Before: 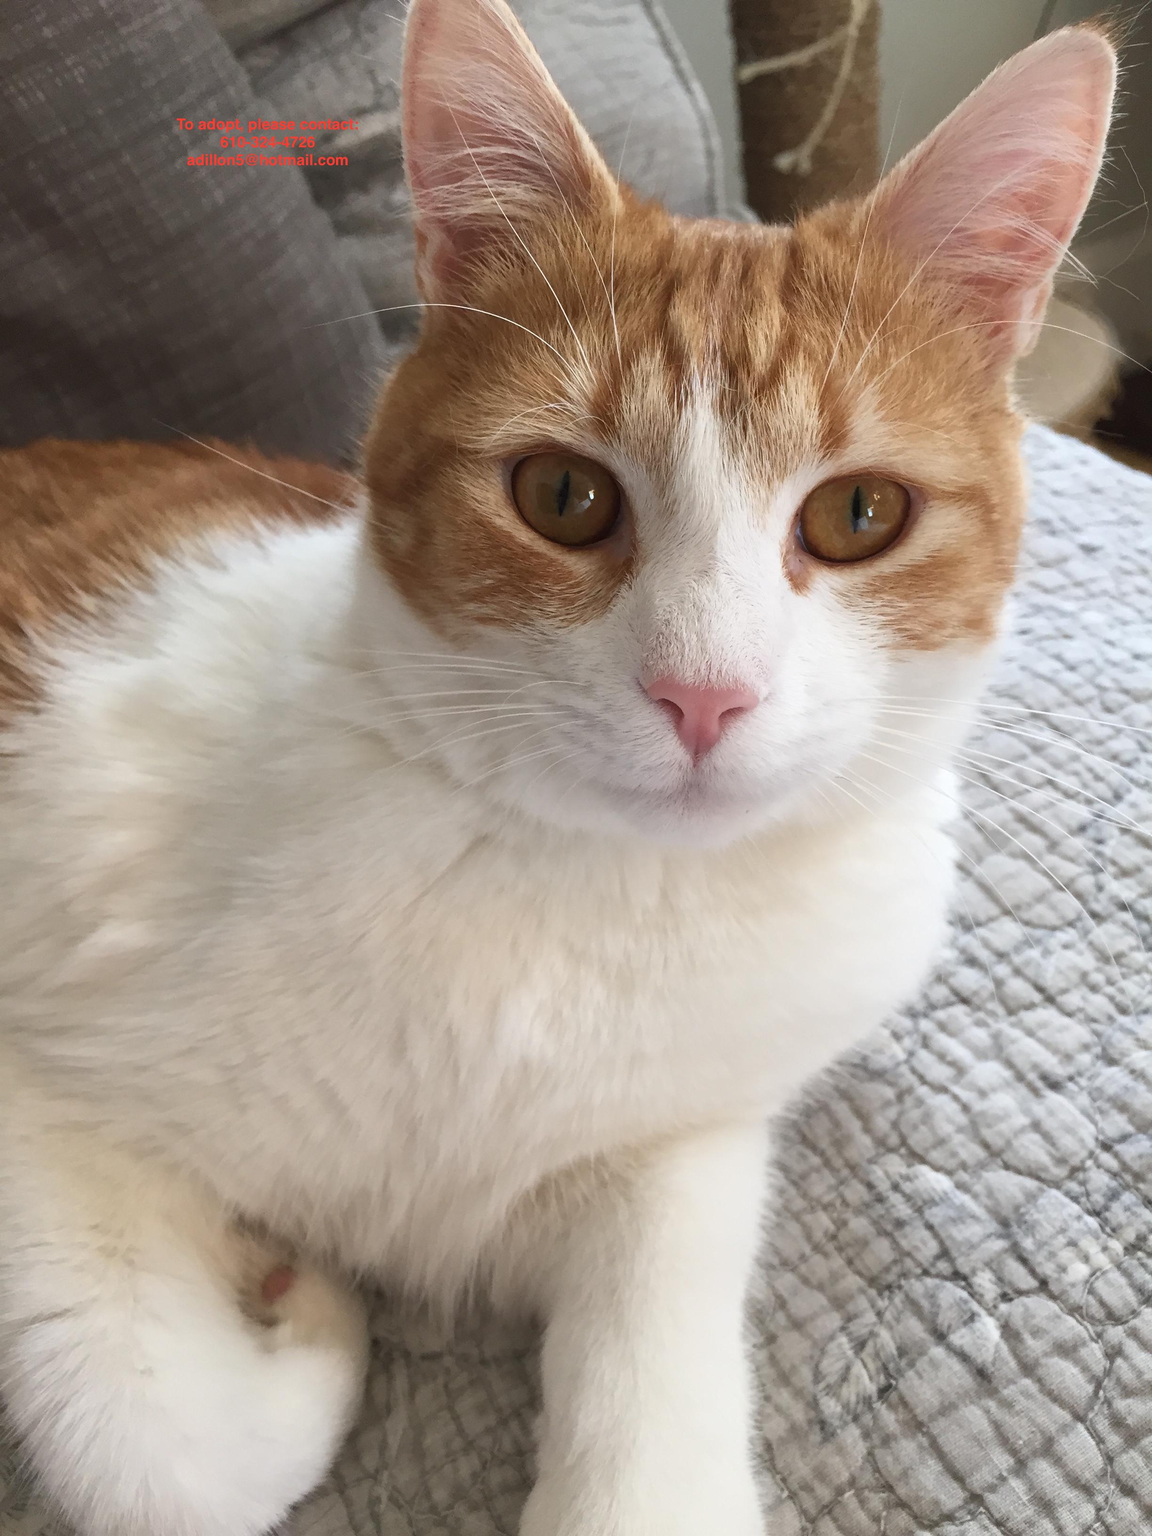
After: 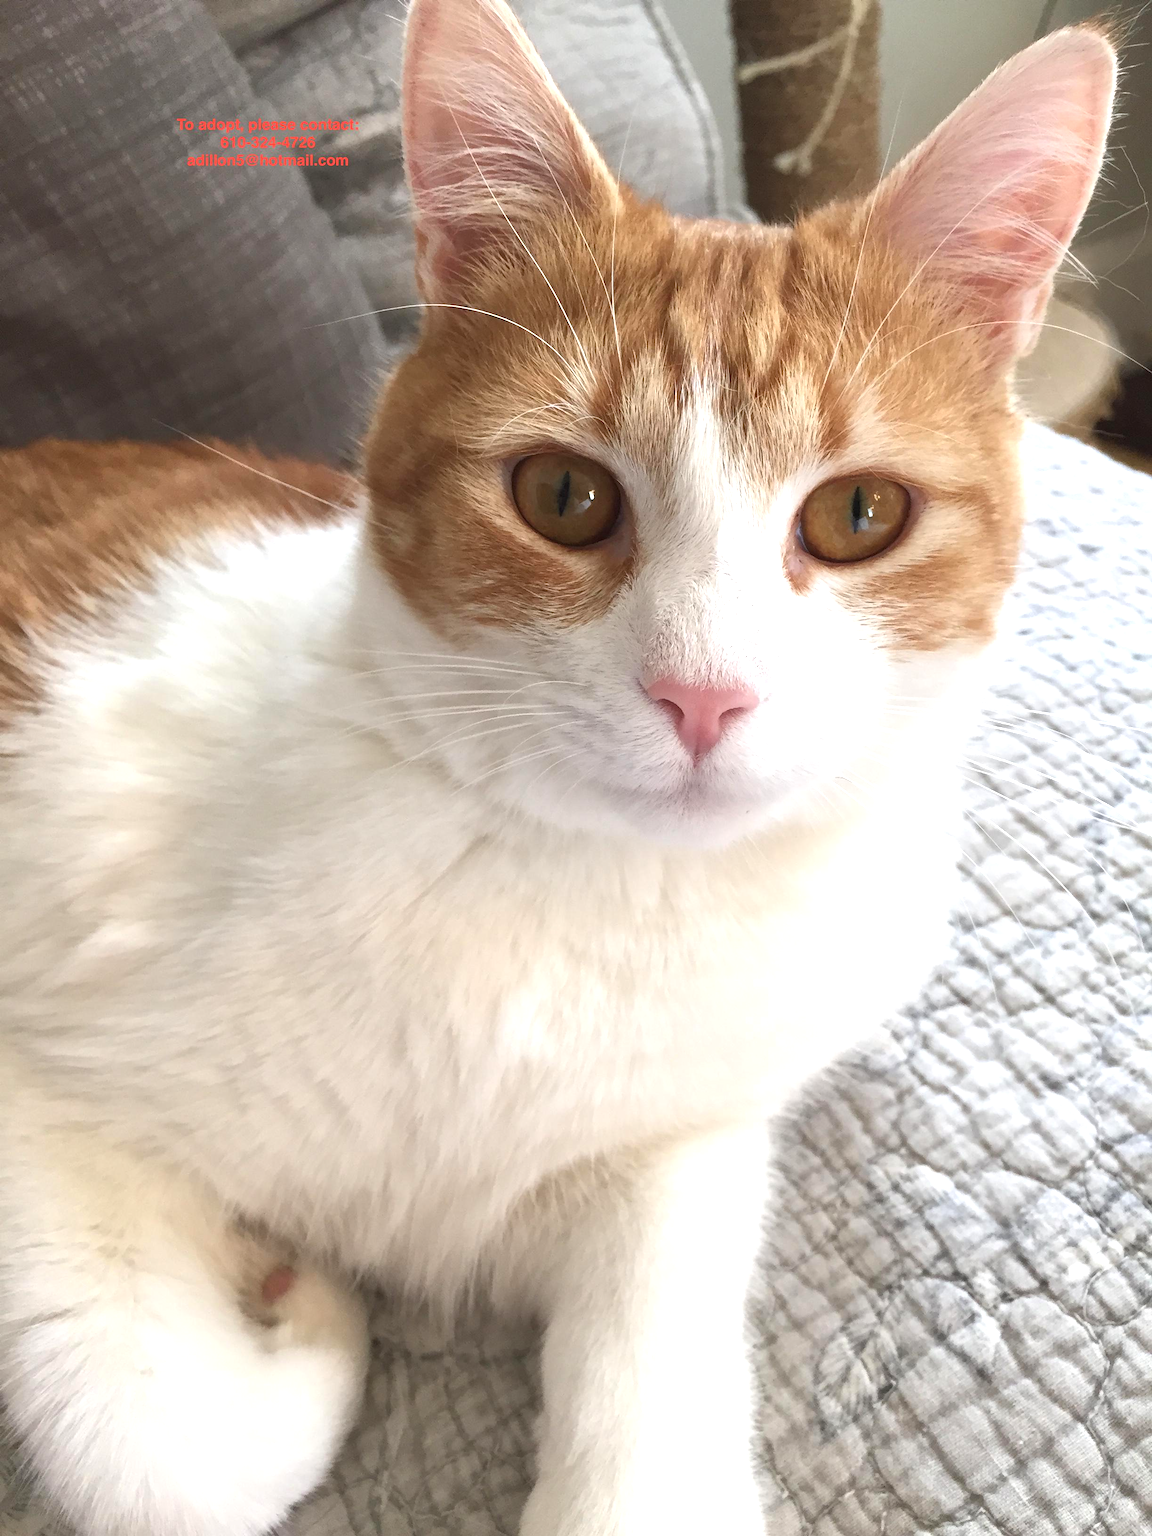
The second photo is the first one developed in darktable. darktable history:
exposure: exposure 0.63 EV, compensate exposure bias true, compensate highlight preservation false
